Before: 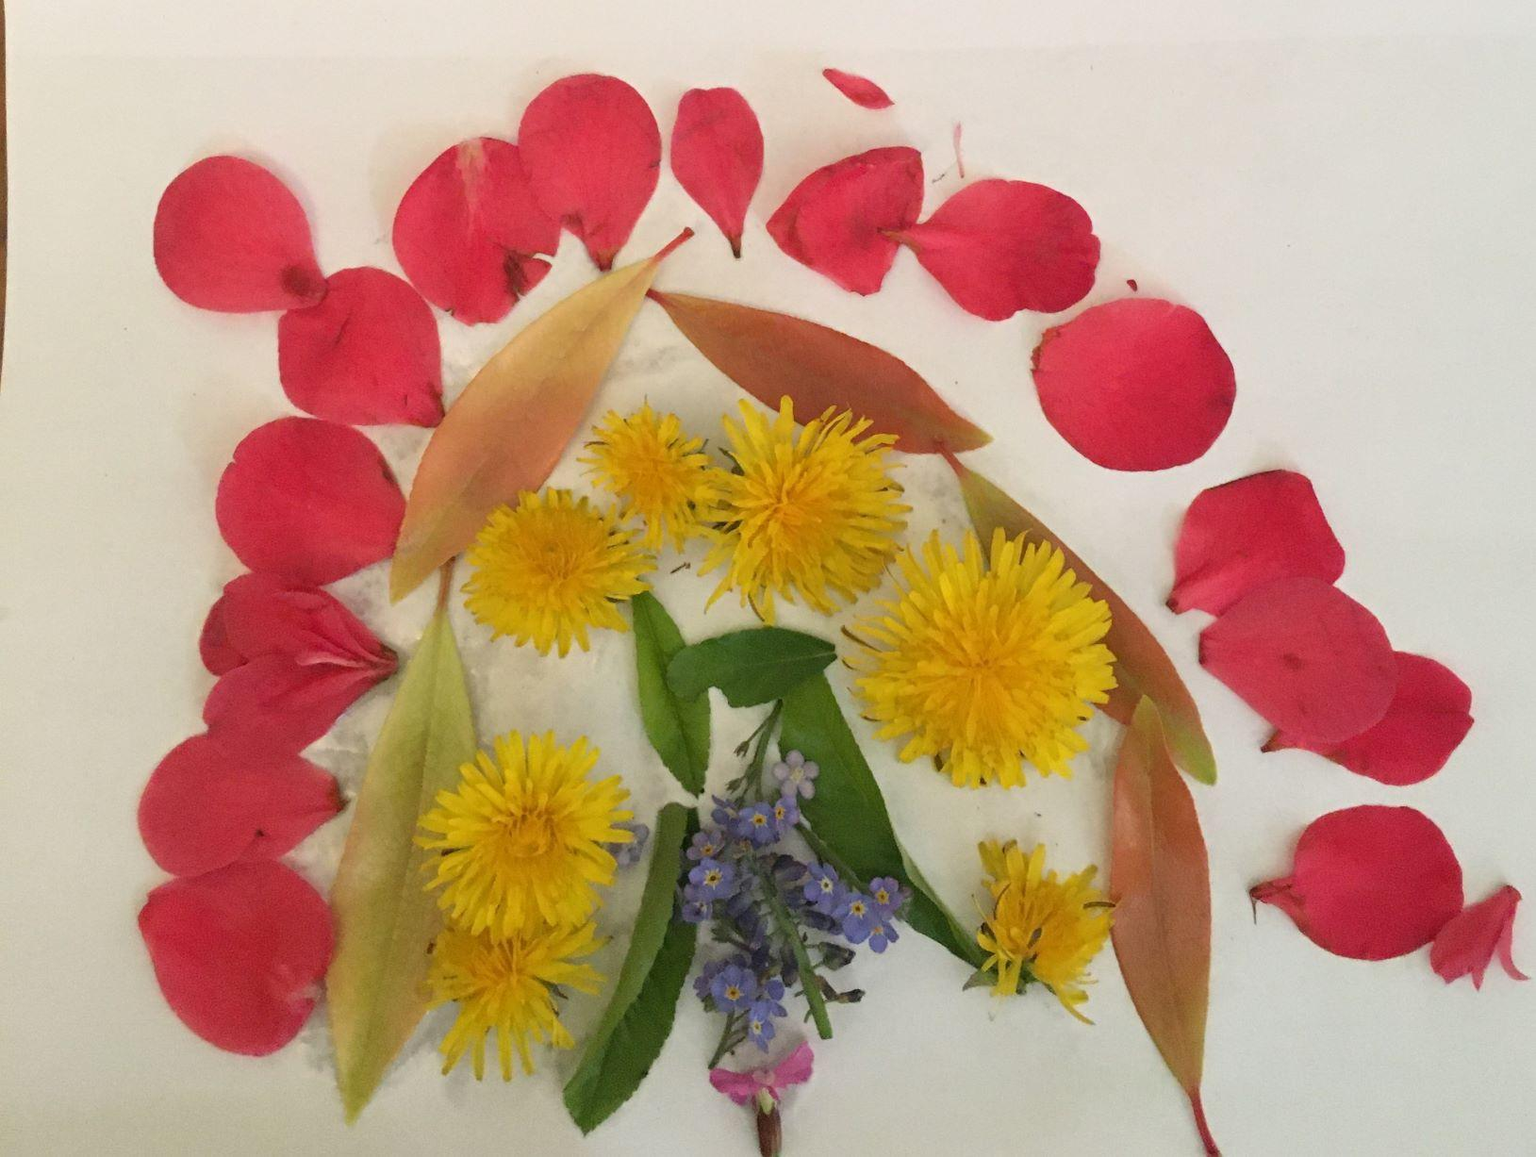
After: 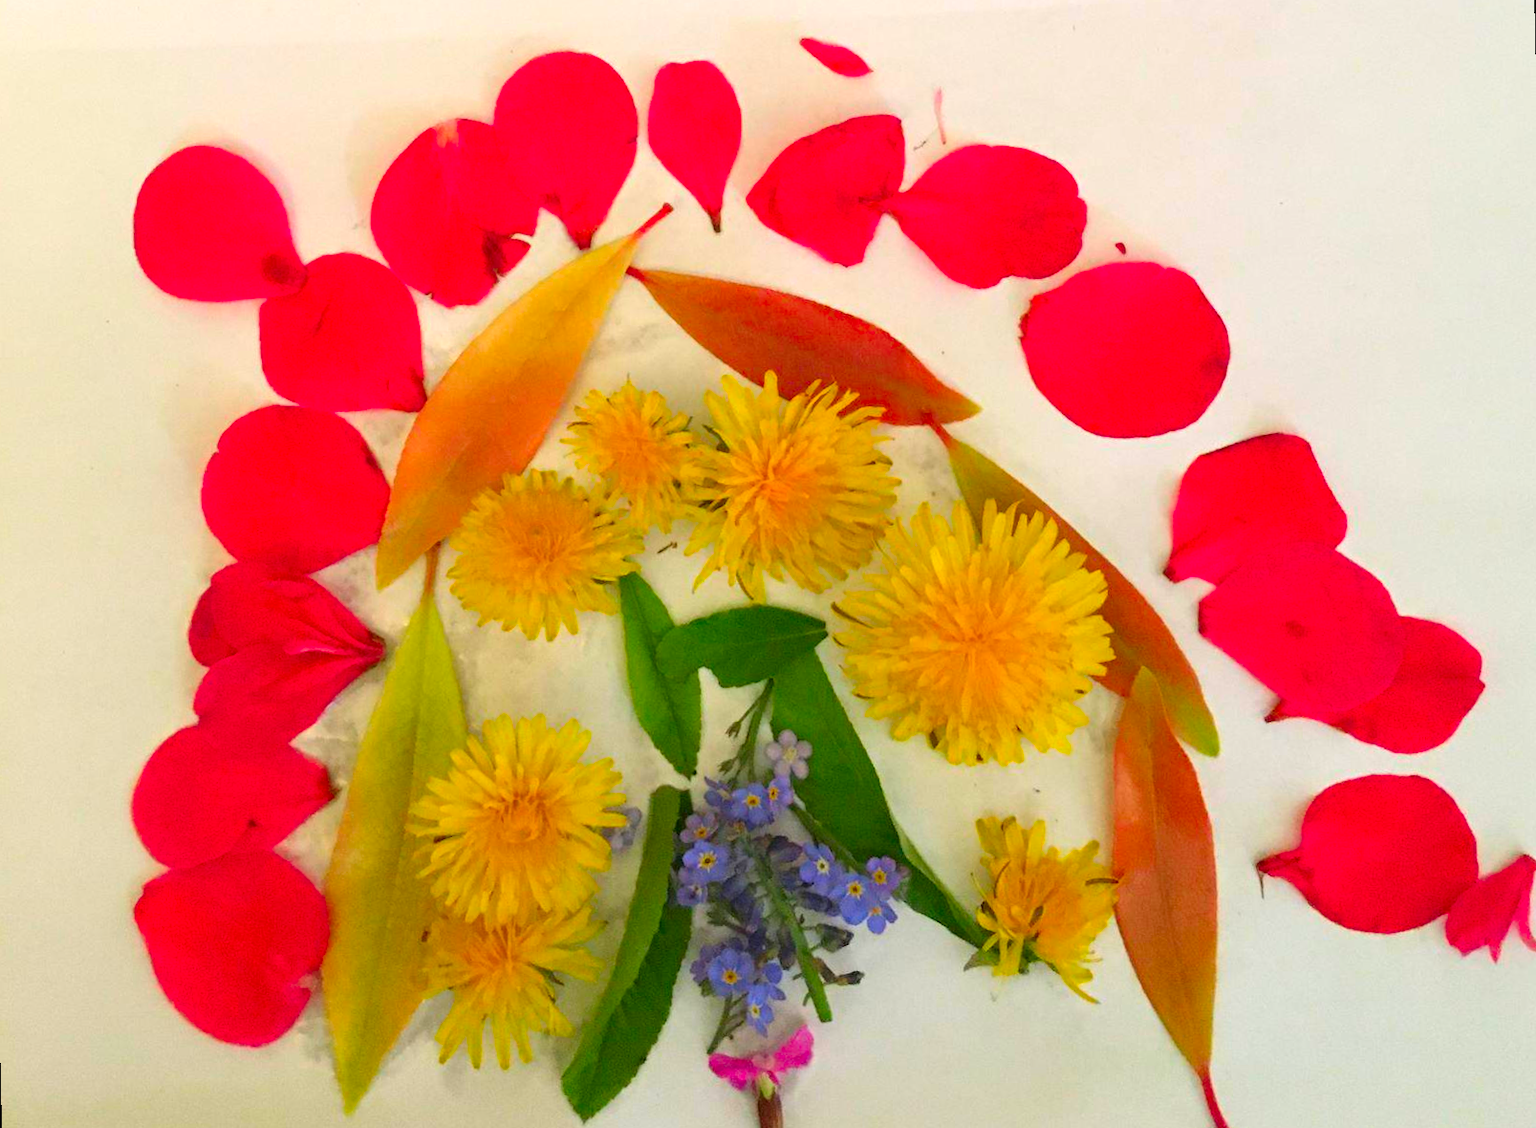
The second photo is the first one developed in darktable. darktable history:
exposure: exposure 0.236 EV, compensate highlight preservation false
tone equalizer: on, module defaults
color correction: saturation 1.8
rotate and perspective: rotation -1.32°, lens shift (horizontal) -0.031, crop left 0.015, crop right 0.985, crop top 0.047, crop bottom 0.982
